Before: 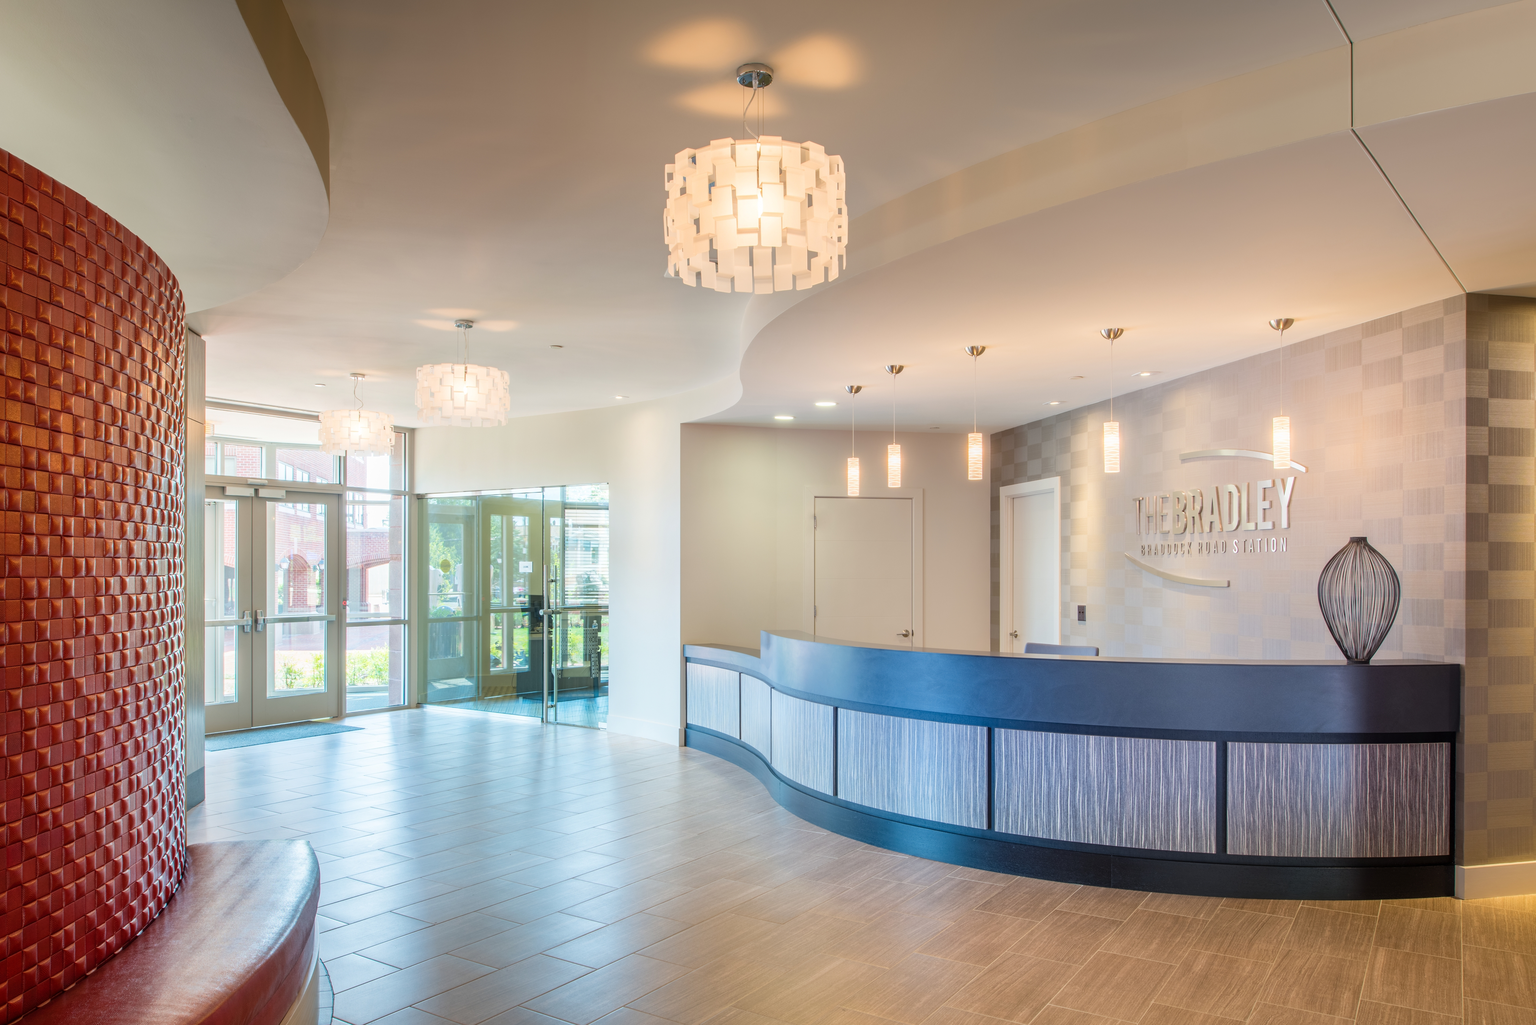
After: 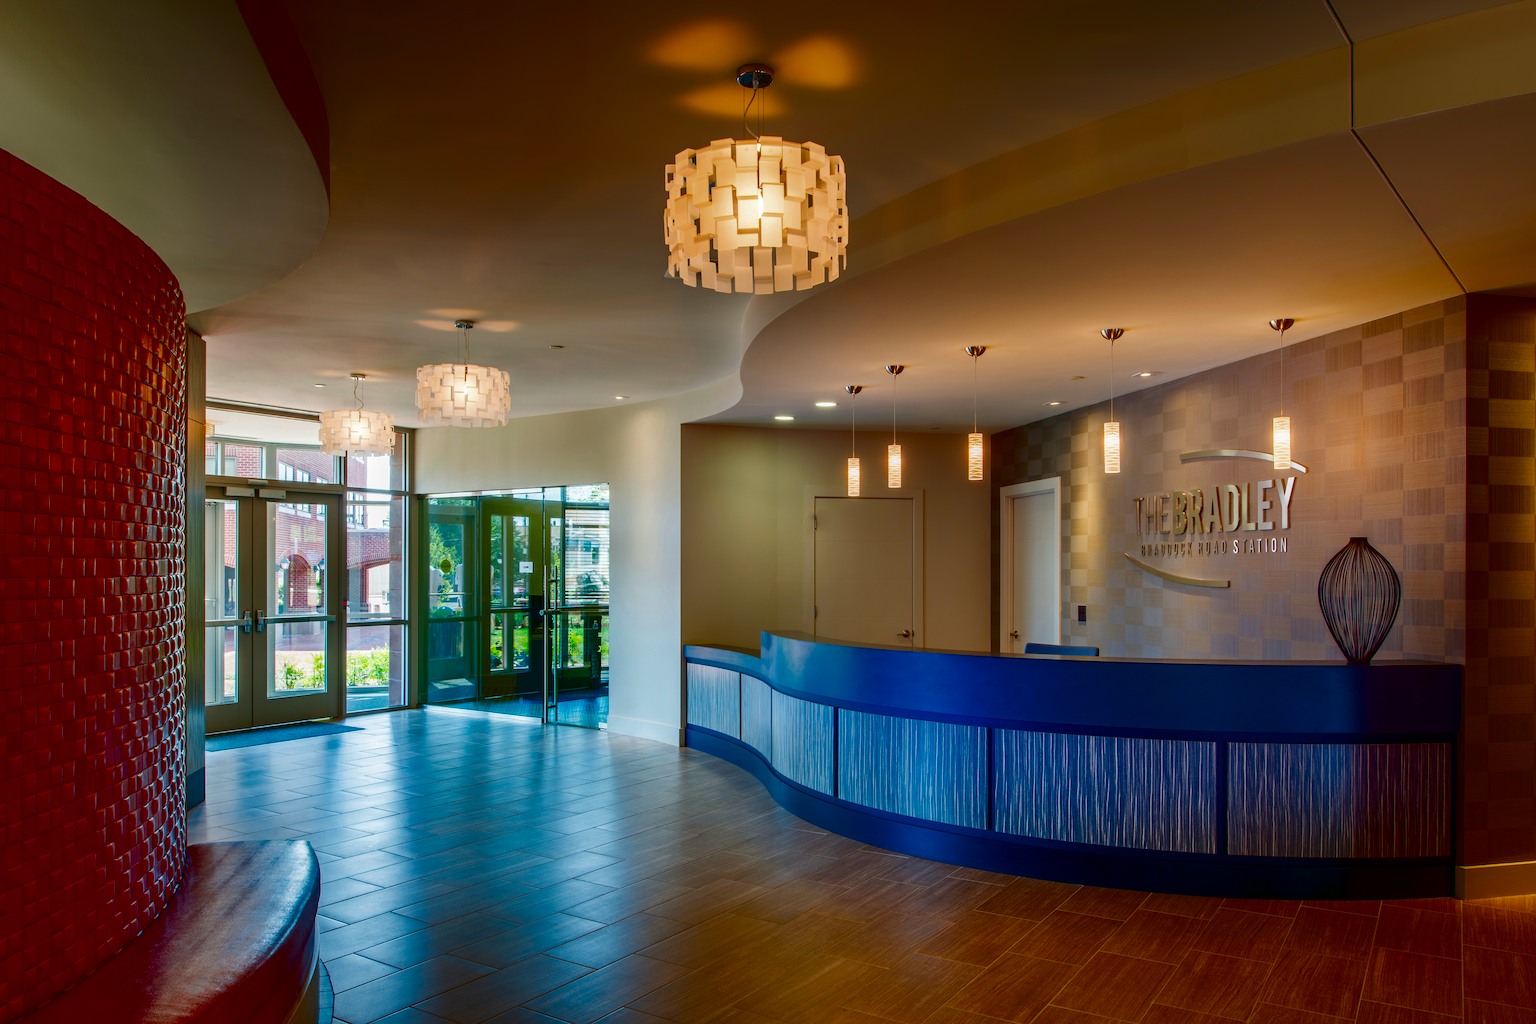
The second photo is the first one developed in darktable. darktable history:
contrast brightness saturation: brightness -0.994, saturation 0.991
